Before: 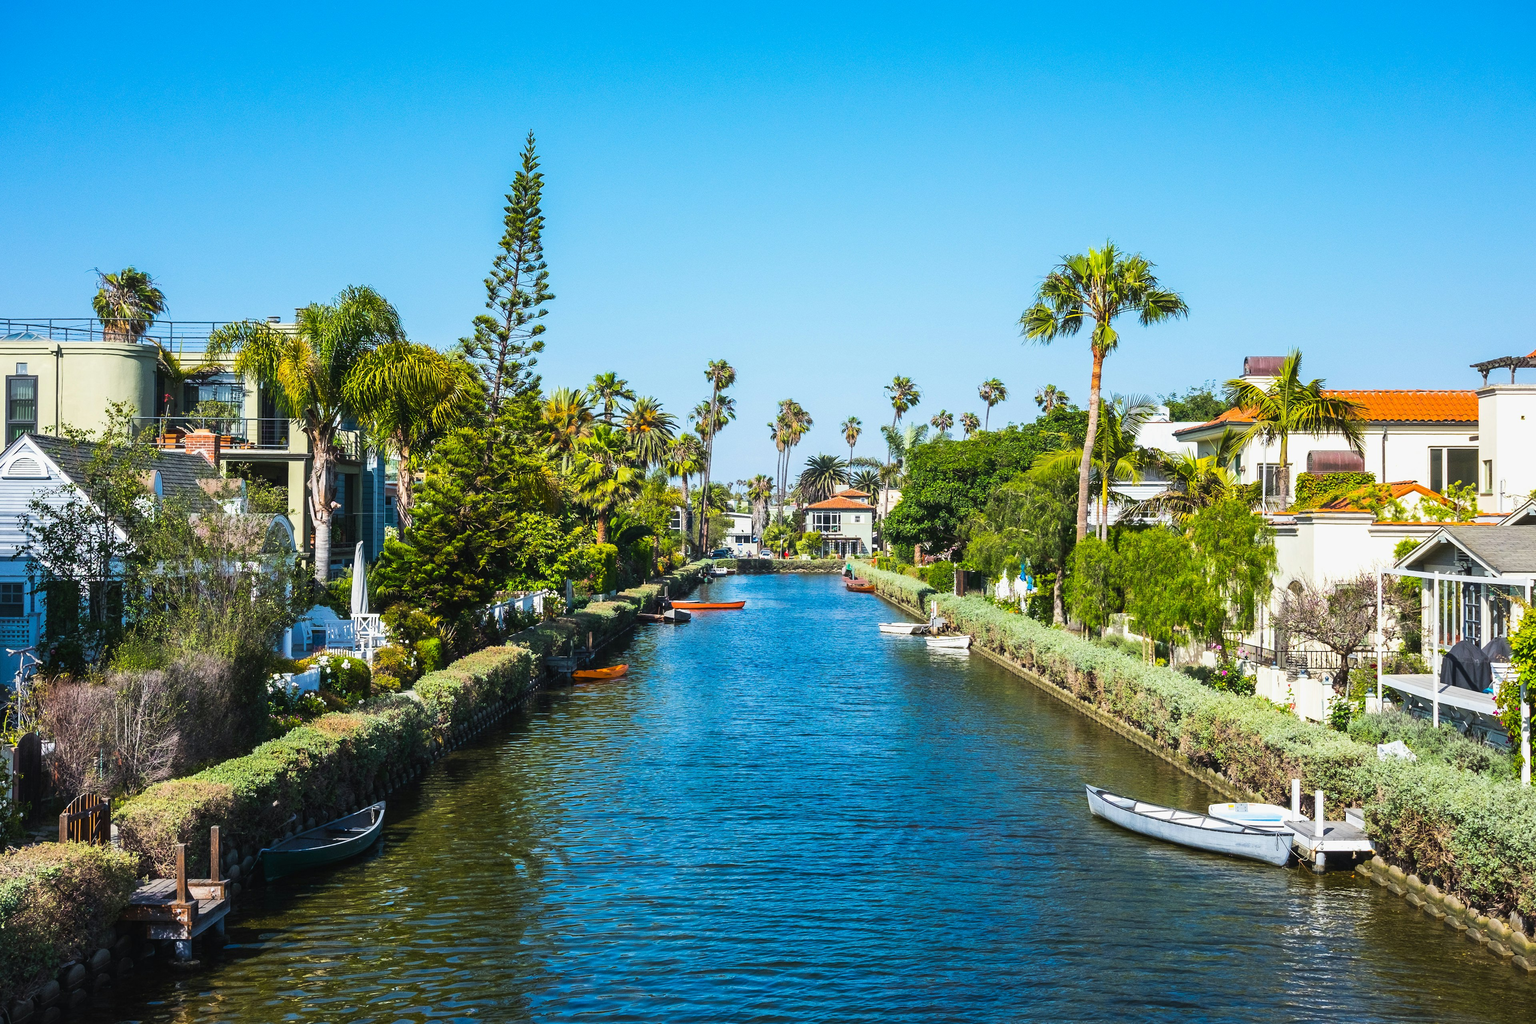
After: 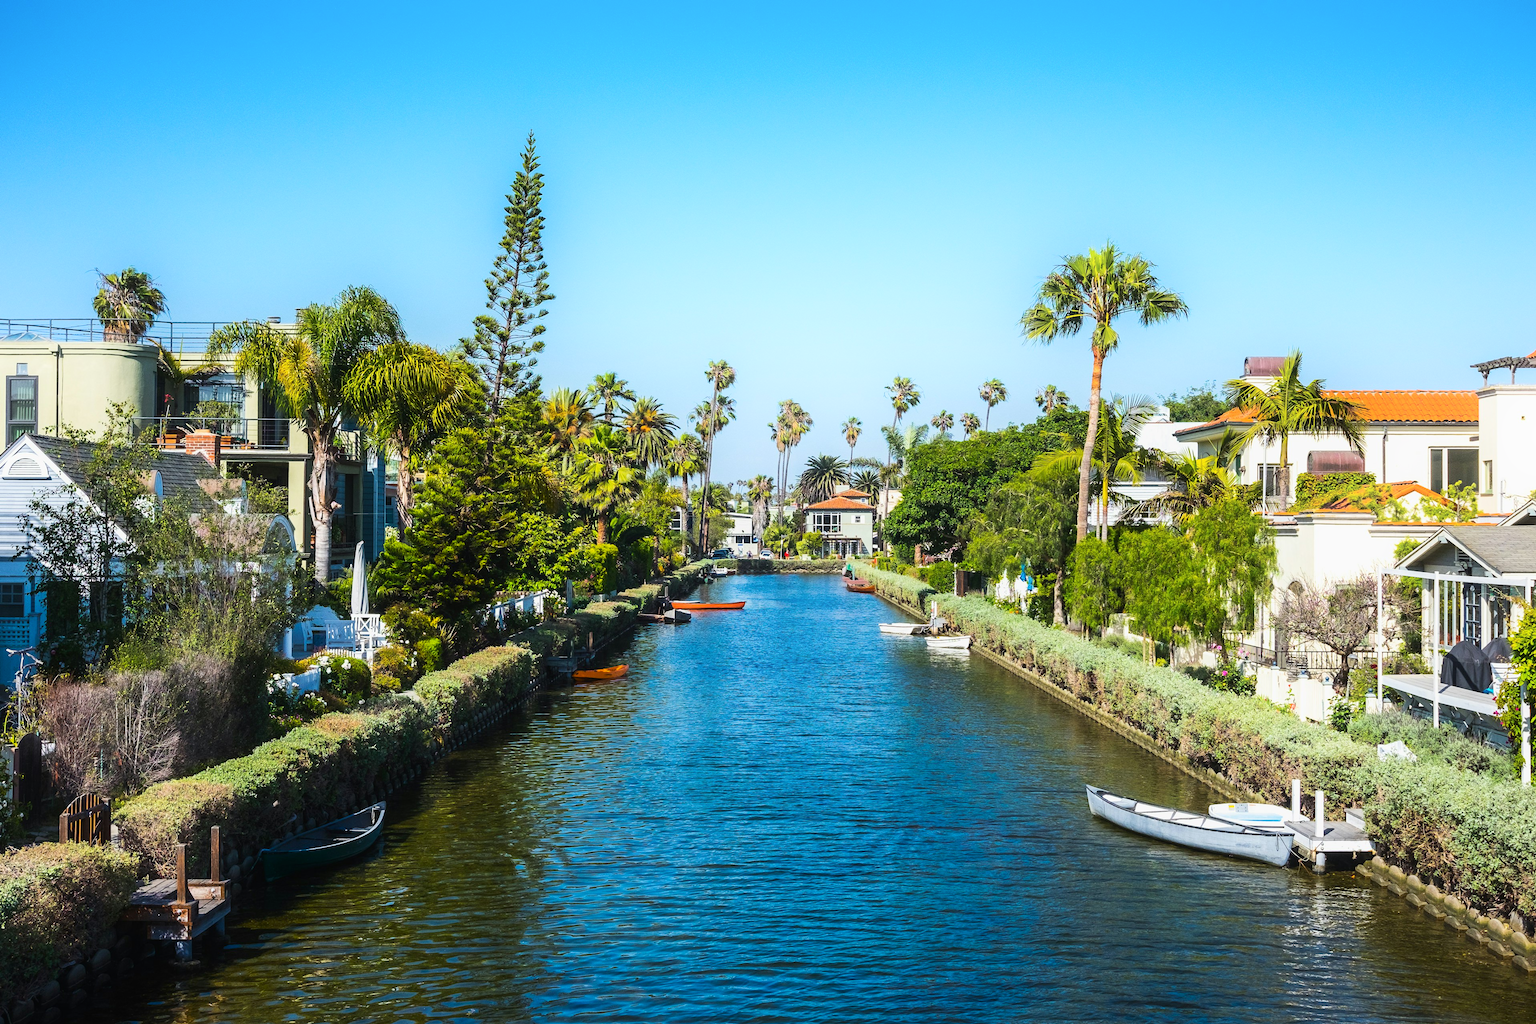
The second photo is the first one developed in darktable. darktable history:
shadows and highlights: shadows -40.42, highlights 63.3, soften with gaussian
